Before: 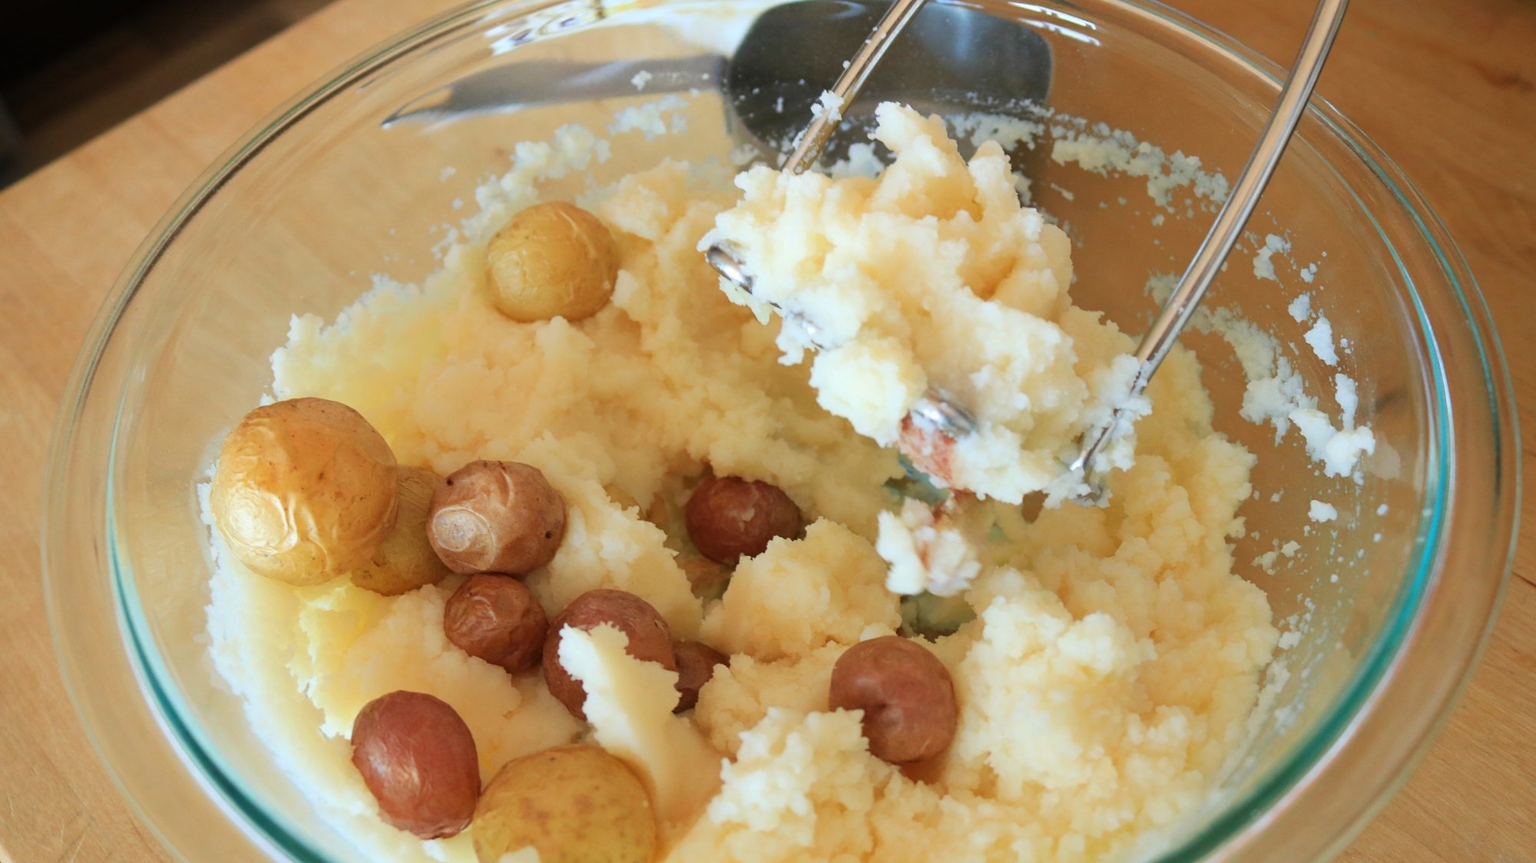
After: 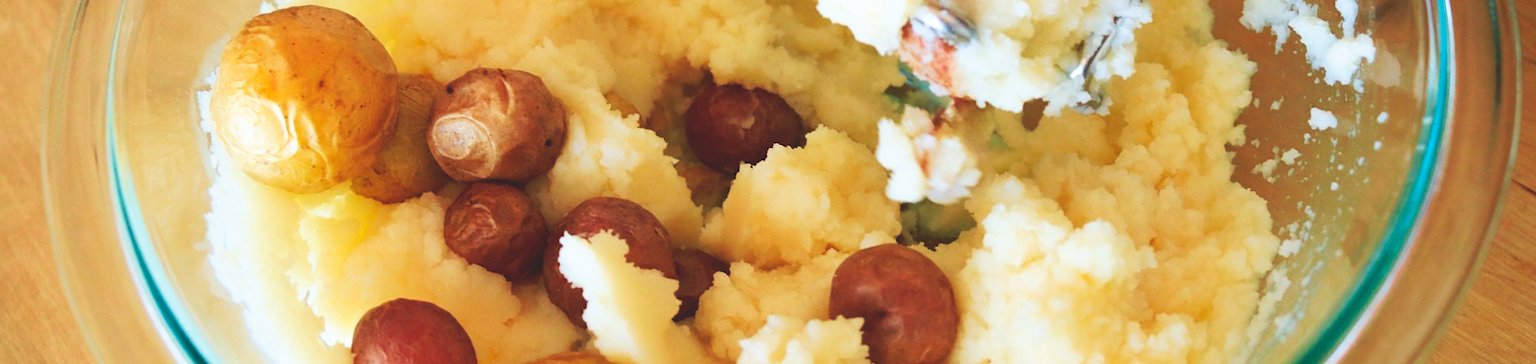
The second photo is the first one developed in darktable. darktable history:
crop: top 45.551%, bottom 12.262%
tone curve: curves: ch0 [(0, 0) (0.003, 0.147) (0.011, 0.147) (0.025, 0.147) (0.044, 0.147) (0.069, 0.147) (0.1, 0.15) (0.136, 0.158) (0.177, 0.174) (0.224, 0.198) (0.277, 0.241) (0.335, 0.292) (0.399, 0.361) (0.468, 0.452) (0.543, 0.568) (0.623, 0.679) (0.709, 0.793) (0.801, 0.886) (0.898, 0.966) (1, 1)], preserve colors none
white balance: red 1.004, blue 1.024
velvia: on, module defaults
